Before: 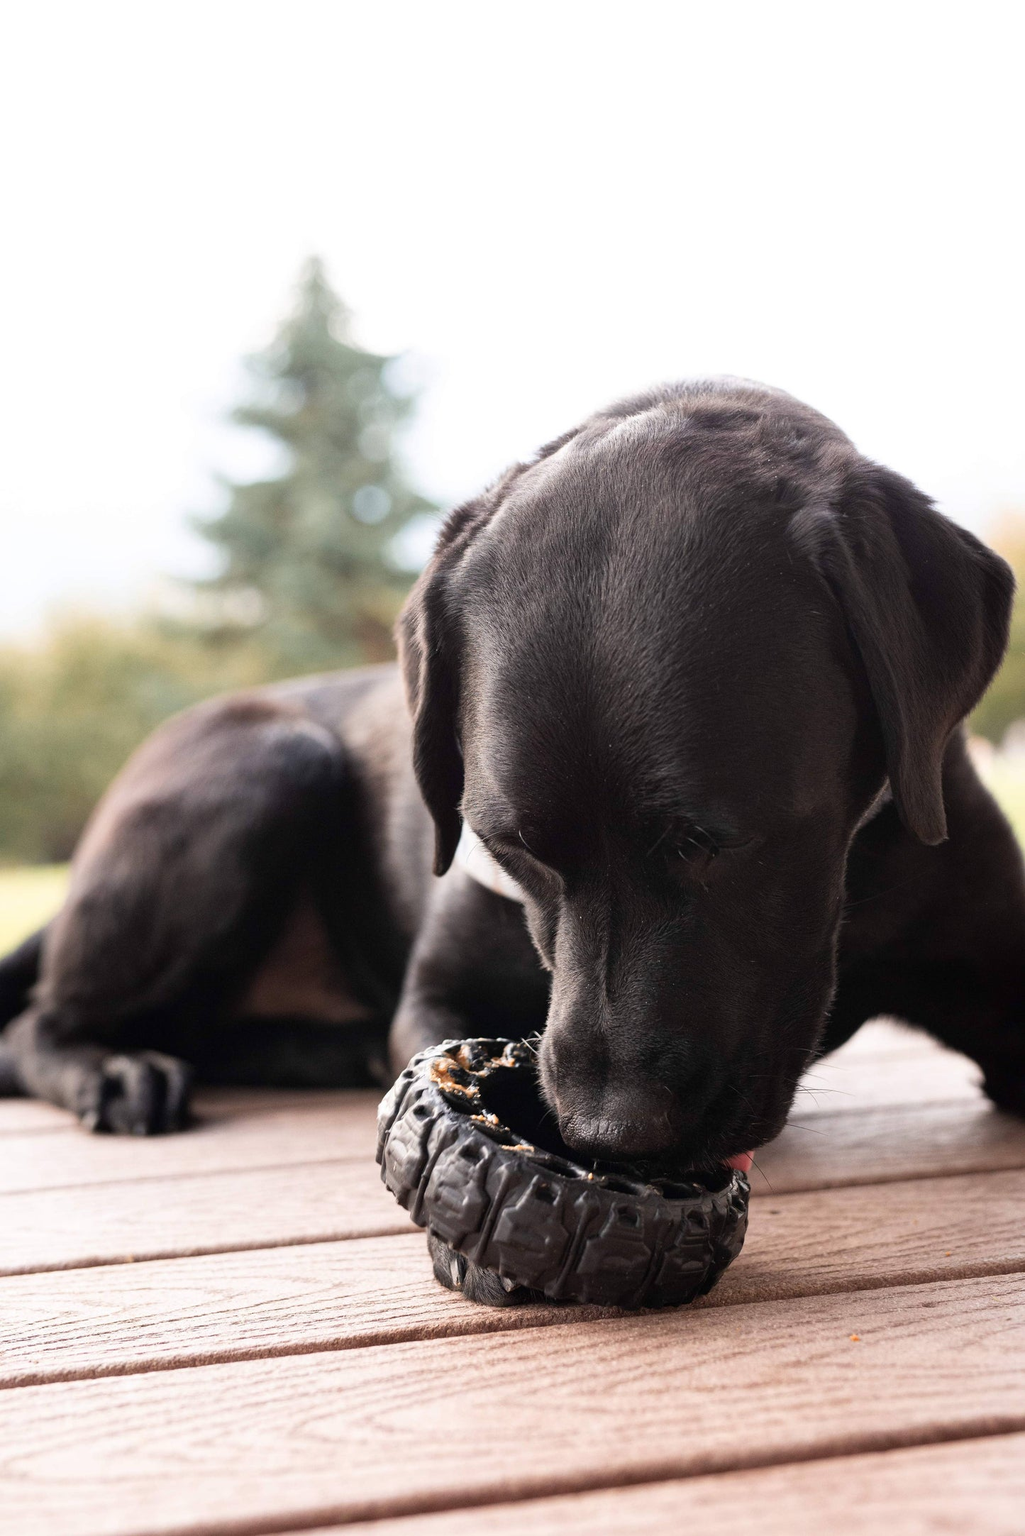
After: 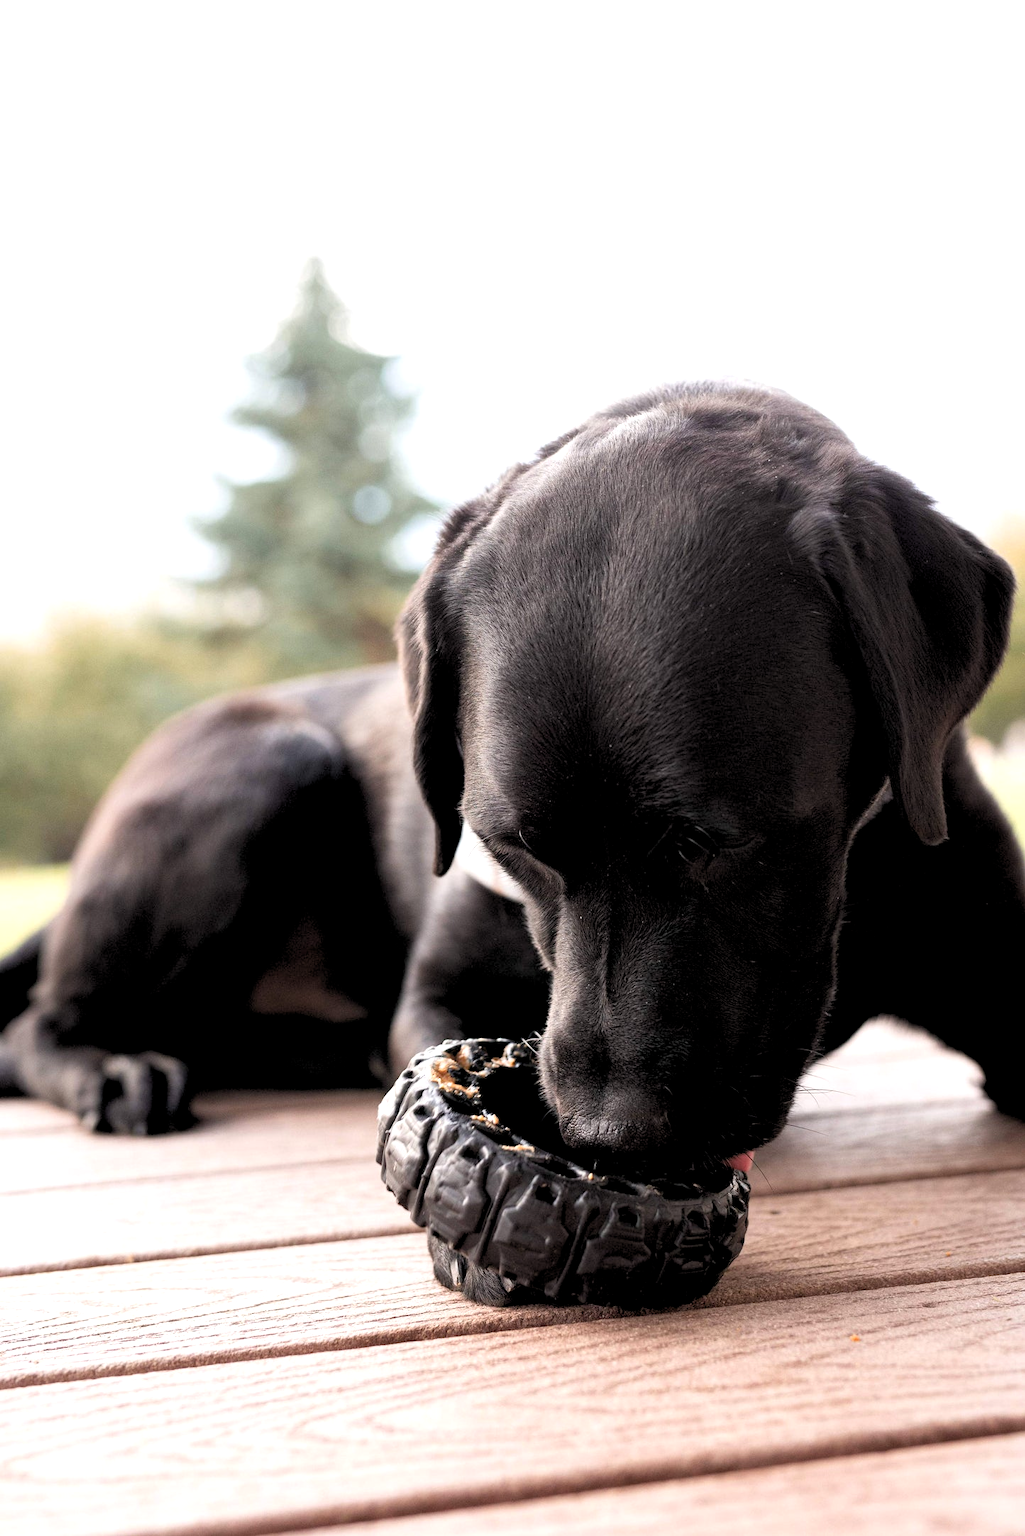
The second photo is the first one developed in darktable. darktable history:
tone equalizer: on, module defaults
rgb levels: levels [[0.01, 0.419, 0.839], [0, 0.5, 1], [0, 0.5, 1]]
